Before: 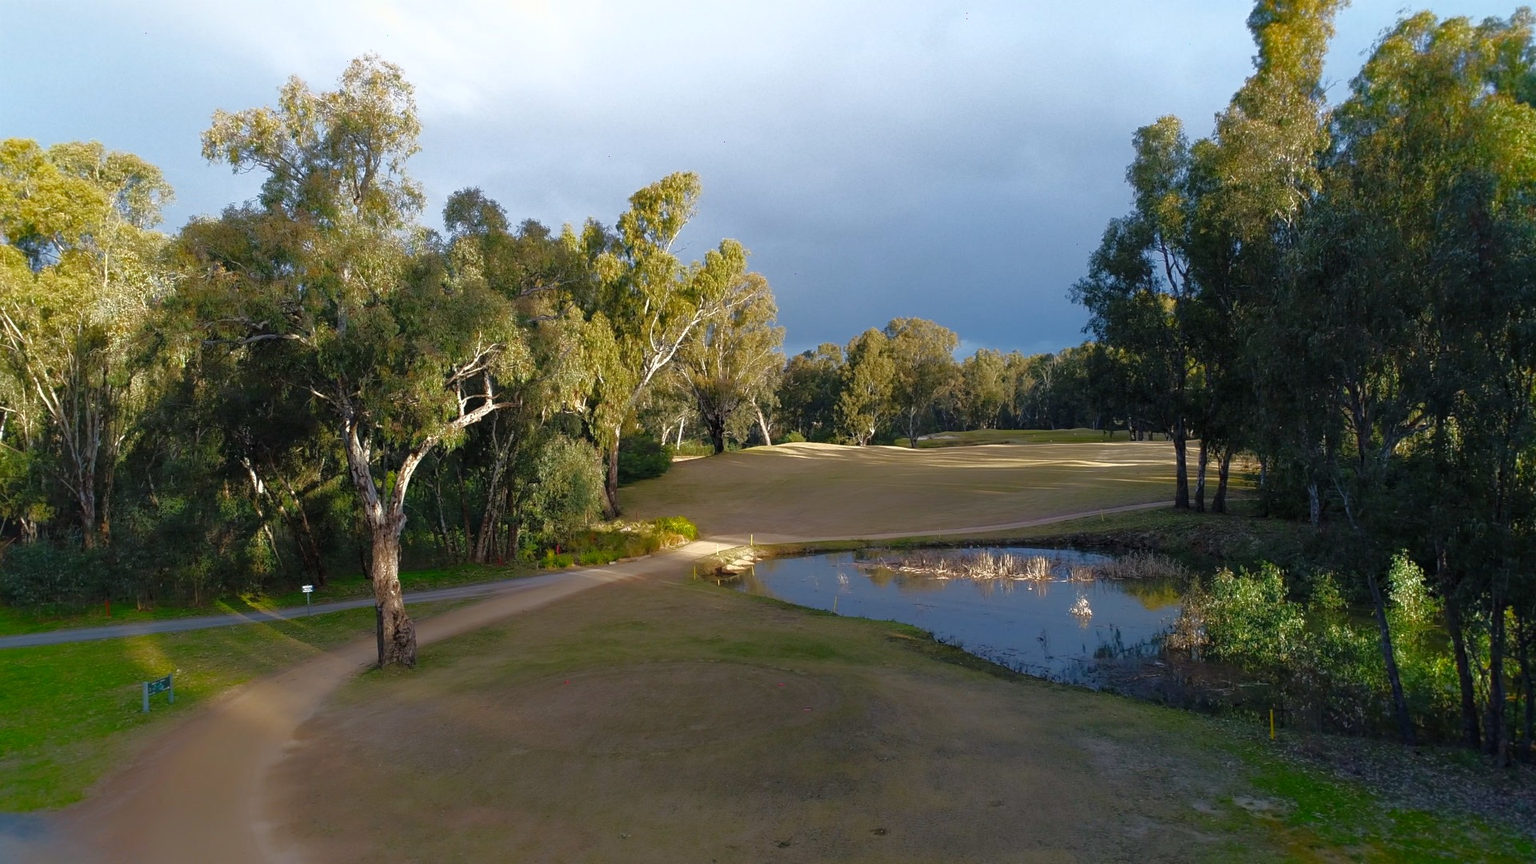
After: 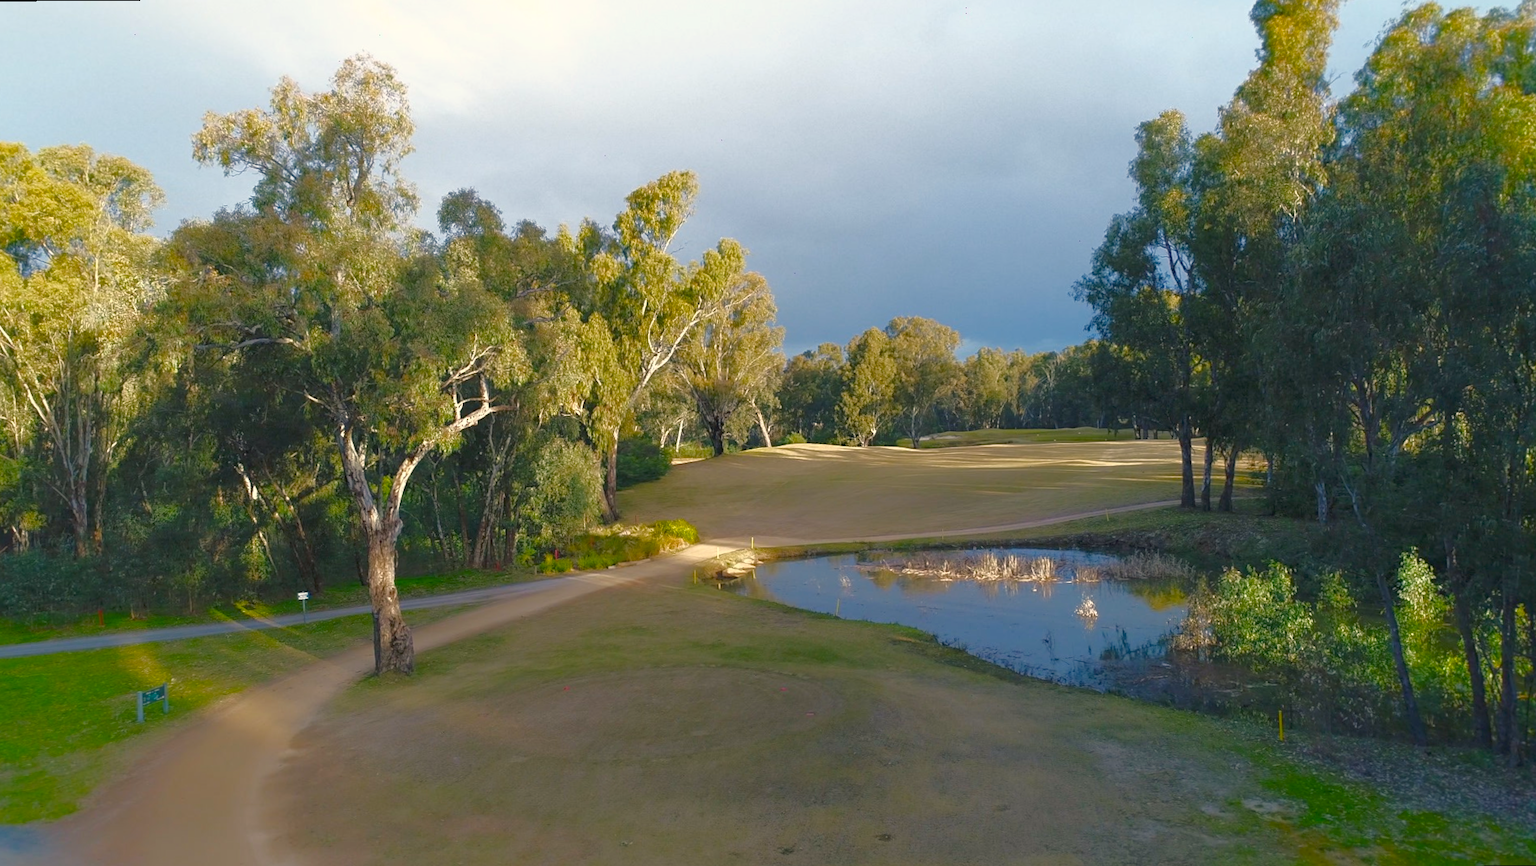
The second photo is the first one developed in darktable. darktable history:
bloom: size 3%, threshold 100%, strength 0%
rotate and perspective: rotation -0.45°, automatic cropping original format, crop left 0.008, crop right 0.992, crop top 0.012, crop bottom 0.988
color balance rgb: shadows lift › chroma 2%, shadows lift › hue 219.6°, power › hue 313.2°, highlights gain › chroma 3%, highlights gain › hue 75.6°, global offset › luminance 0.5%, perceptual saturation grading › global saturation 15.33%, perceptual saturation grading › highlights -19.33%, perceptual saturation grading › shadows 20%, global vibrance 20%
